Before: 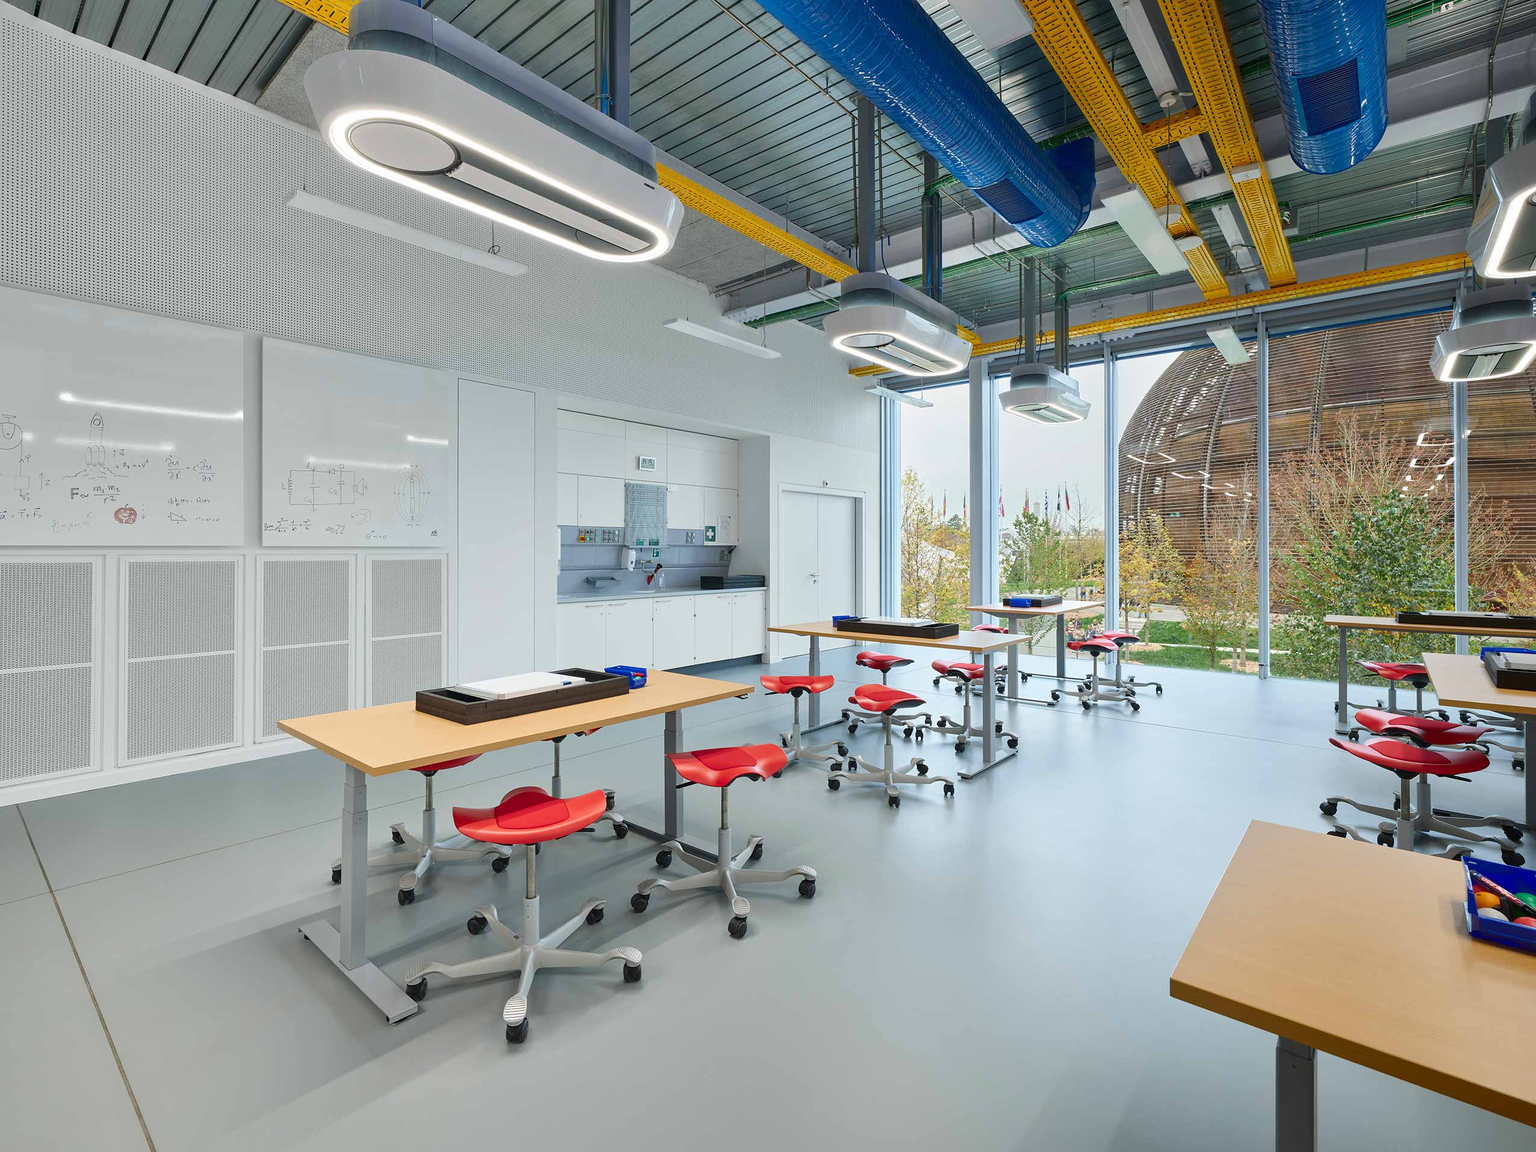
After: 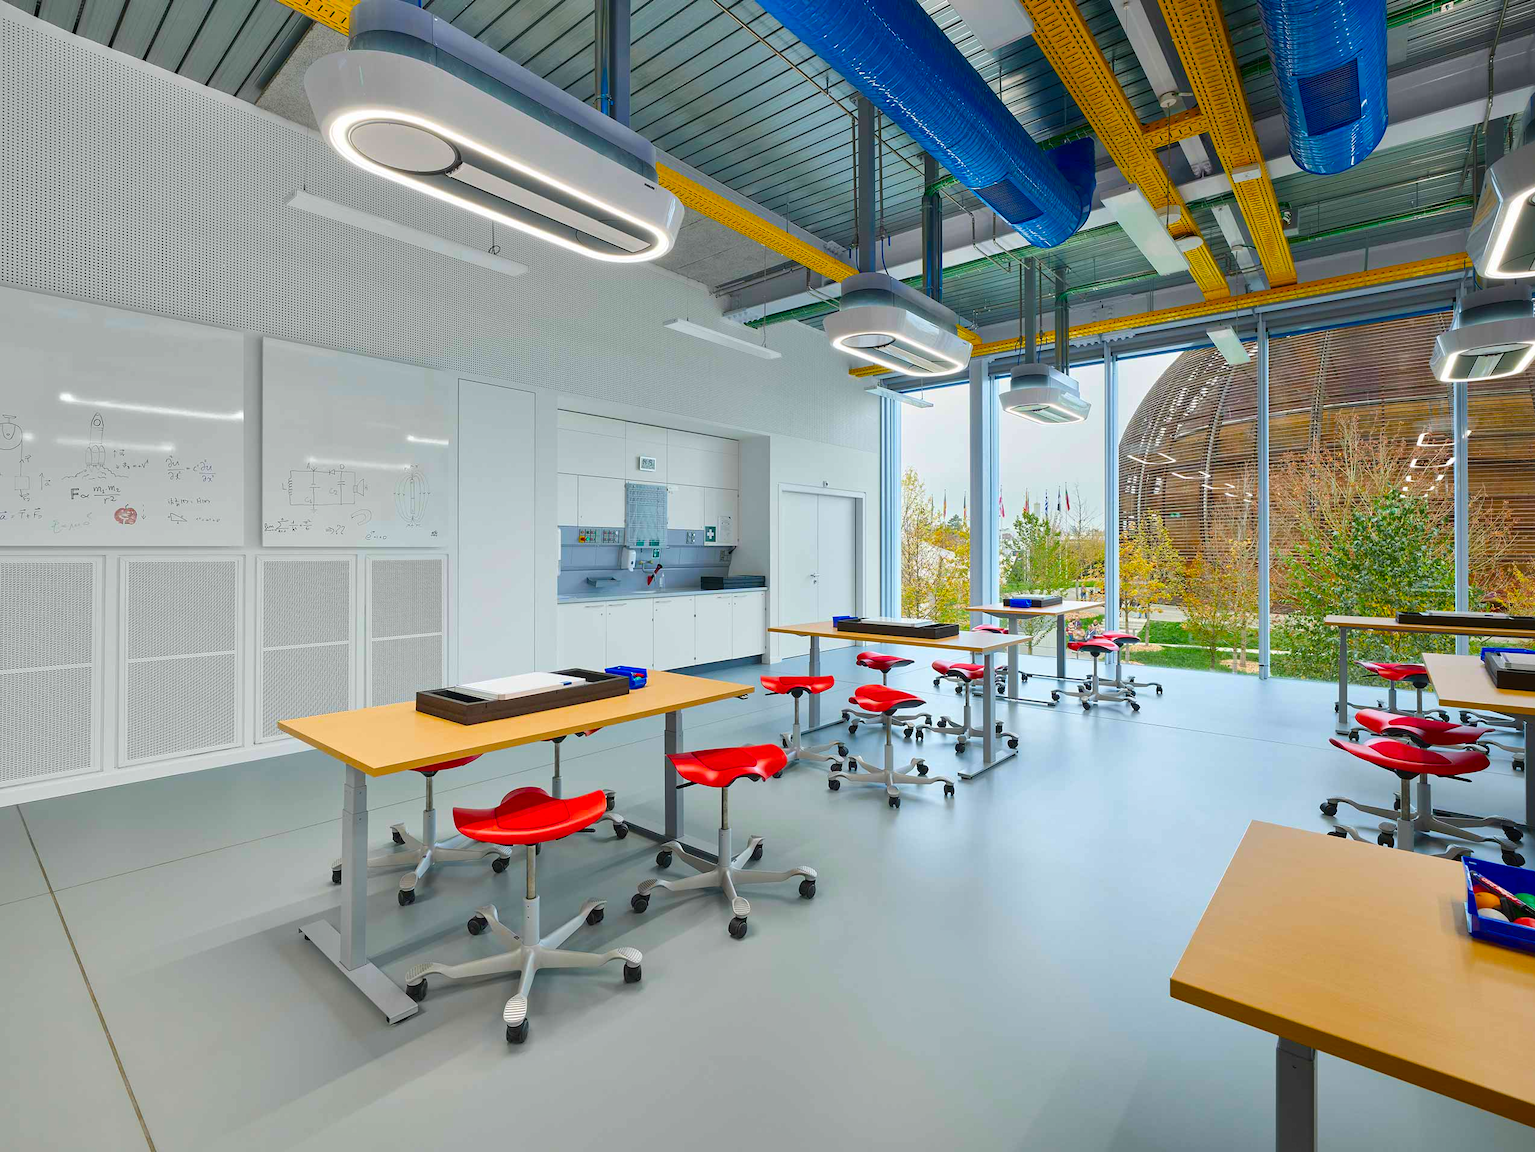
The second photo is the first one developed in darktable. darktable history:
shadows and highlights: radius 125.46, shadows 21.19, highlights -21.19, low approximation 0.01
vibrance: vibrance 20%
color balance rgb: linear chroma grading › global chroma 15%, perceptual saturation grading › global saturation 30%
